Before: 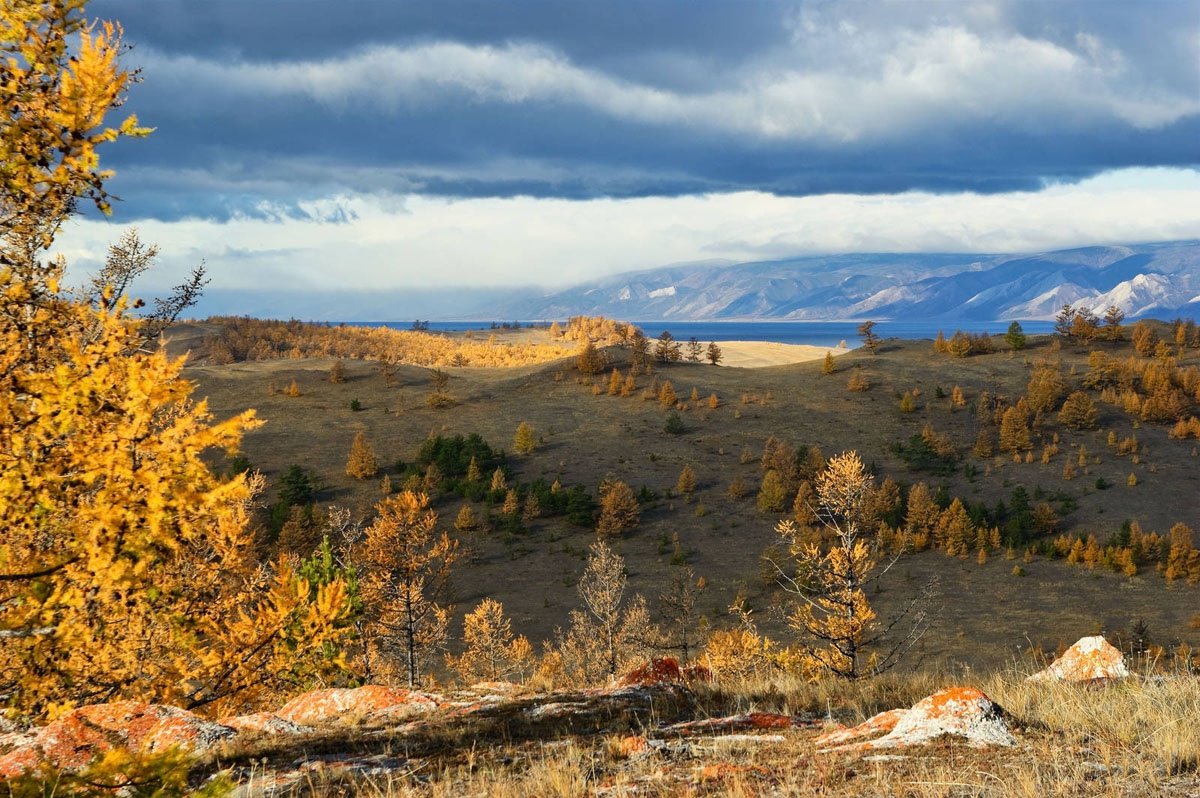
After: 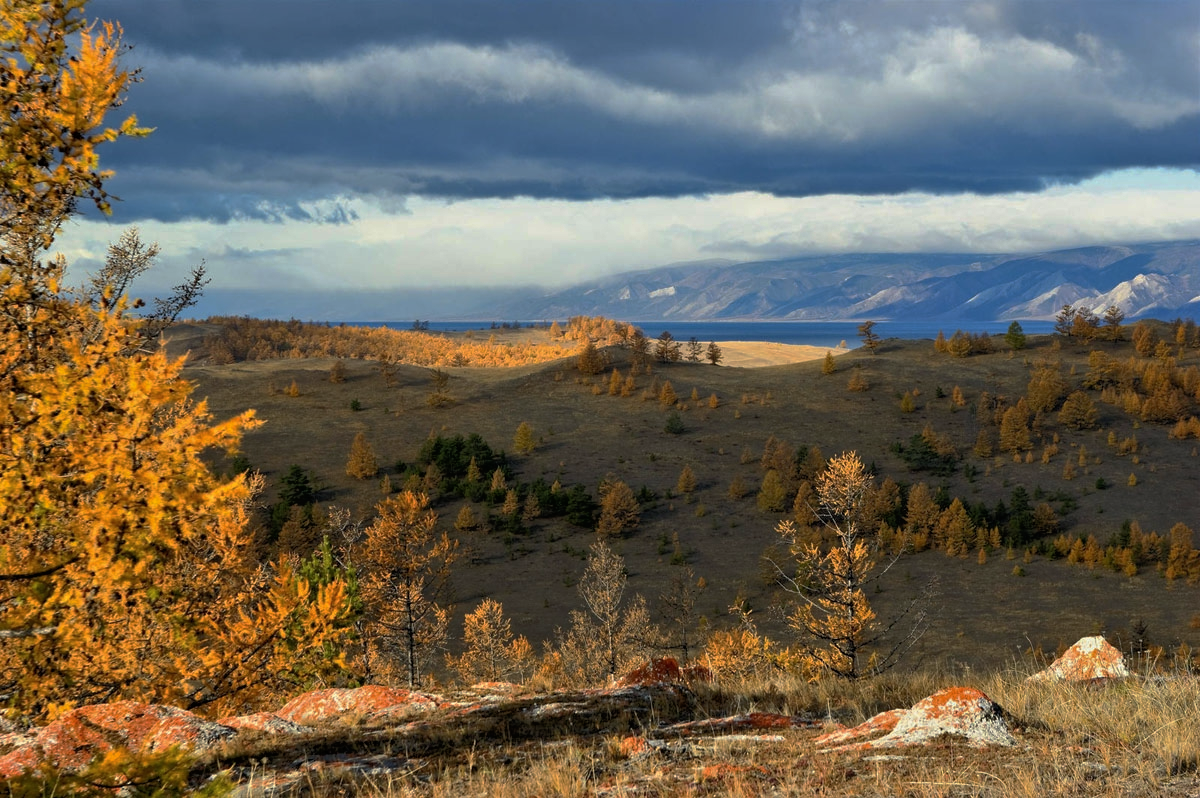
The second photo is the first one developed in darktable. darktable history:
tone equalizer: -8 EV -1.88 EV, -7 EV -1.14 EV, -6 EV -1.64 EV, mask exposure compensation -0.5 EV
base curve: curves: ch0 [(0, 0) (0.595, 0.418) (1, 1)], preserve colors none
